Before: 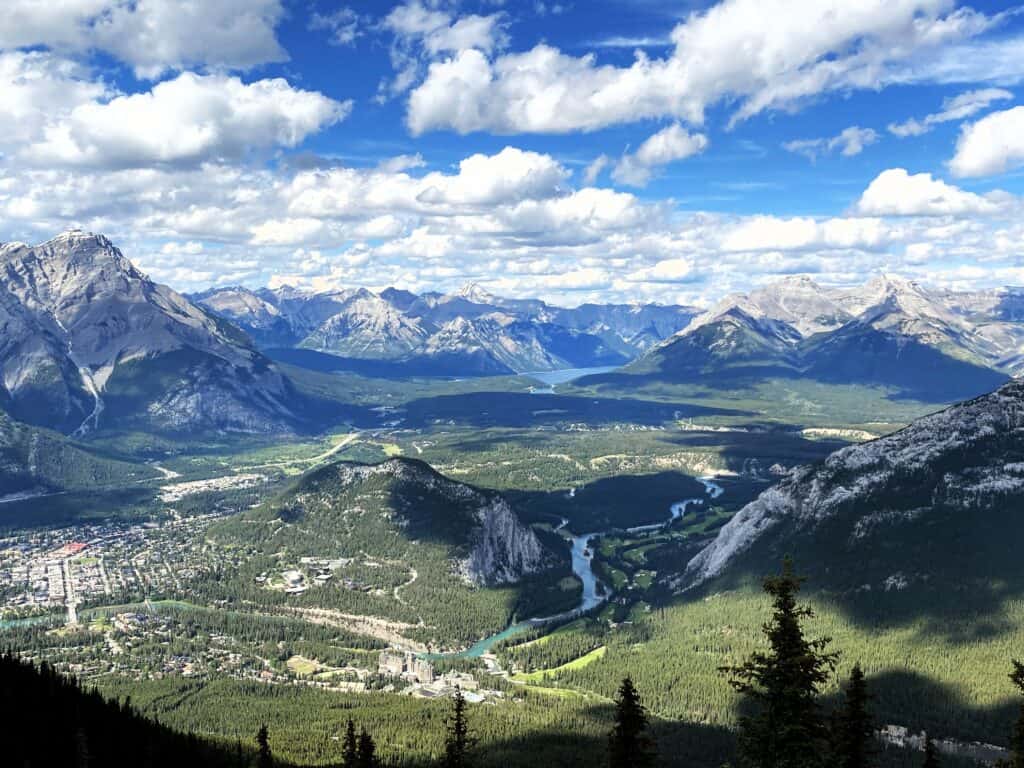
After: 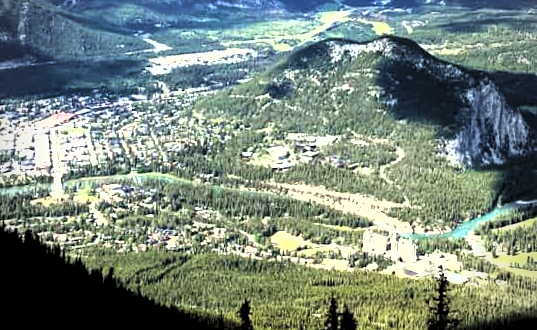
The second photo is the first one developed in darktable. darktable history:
crop and rotate: top 54.778%, right 46.61%, bottom 0.159%
vignetting: on, module defaults
levels: levels [0.129, 0.519, 0.867]
fill light: on, module defaults
rotate and perspective: rotation 1.57°, crop left 0.018, crop right 0.982, crop top 0.039, crop bottom 0.961
color zones: curves: ch1 [(0, 0.469) (0.001, 0.469) (0.12, 0.446) (0.248, 0.469) (0.5, 0.5) (0.748, 0.5) (0.999, 0.469) (1, 0.469)]
velvia: on, module defaults
exposure: black level correction 0, exposure 0.7 EV, compensate exposure bias true, compensate highlight preservation false
